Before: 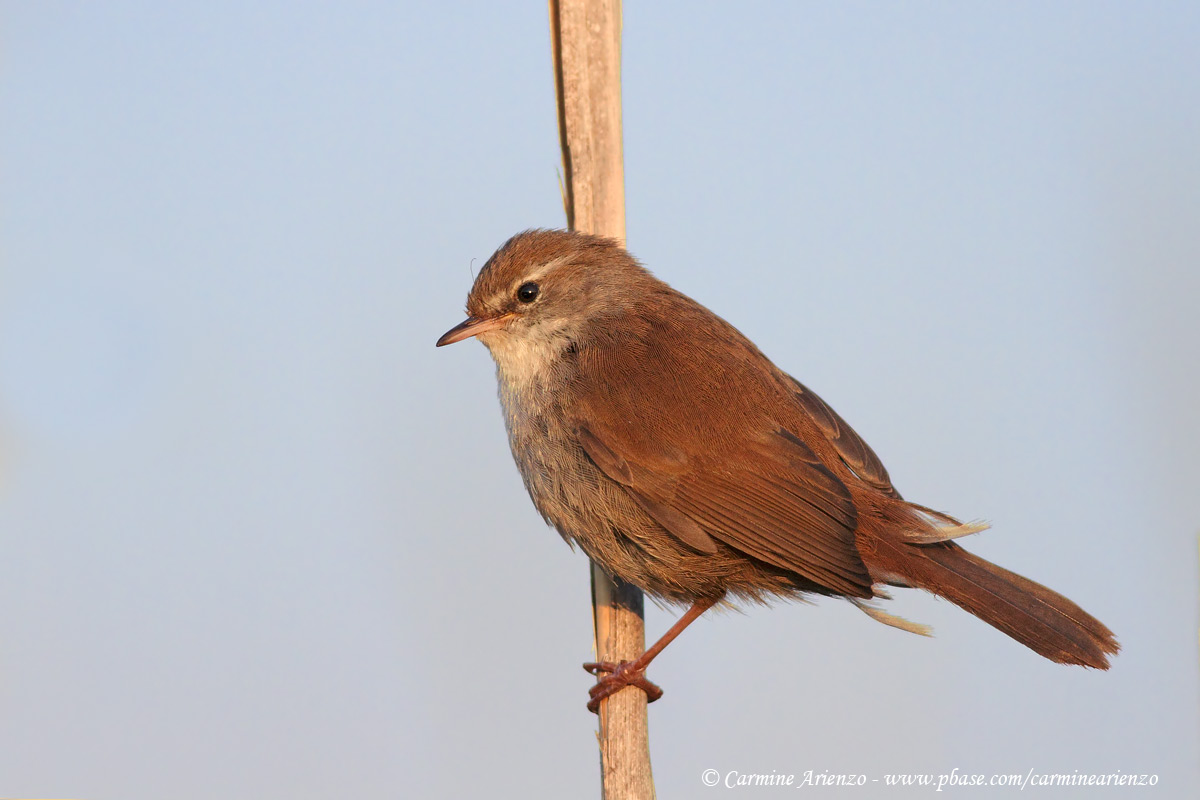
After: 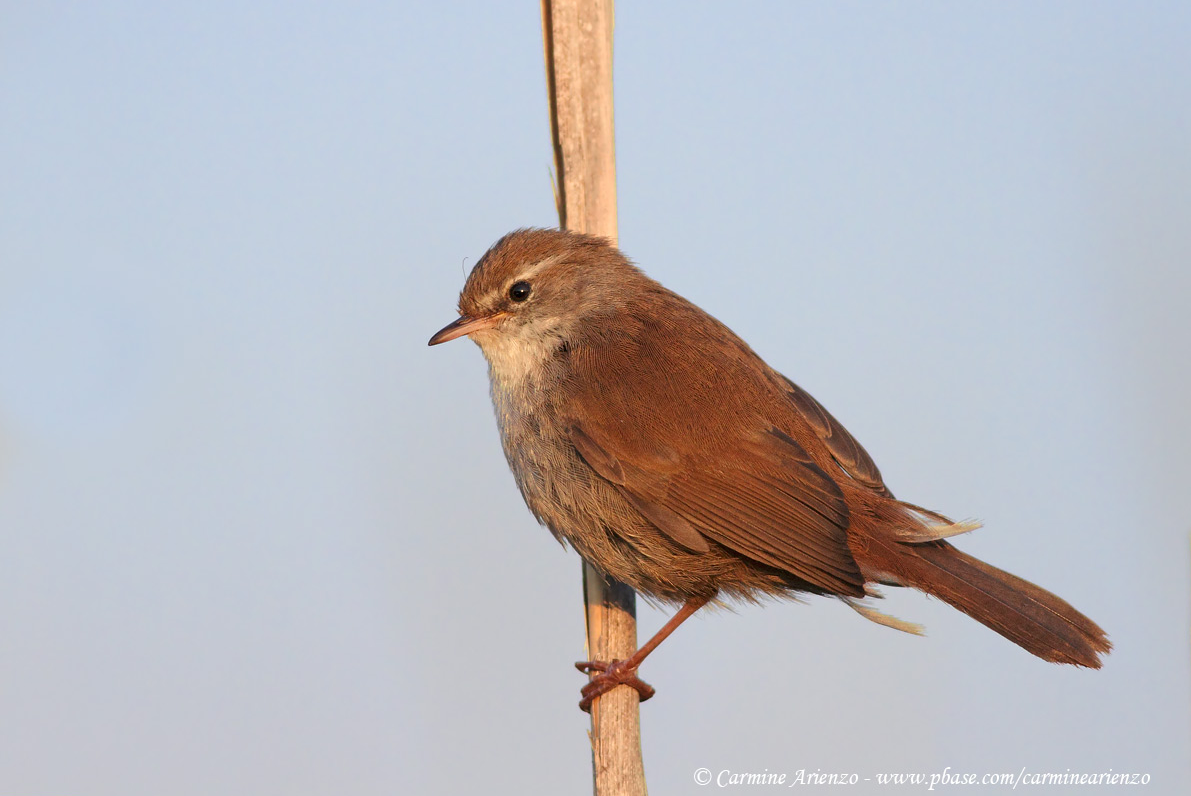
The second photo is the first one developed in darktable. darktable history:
crop and rotate: left 0.712%, top 0.178%, bottom 0.248%
